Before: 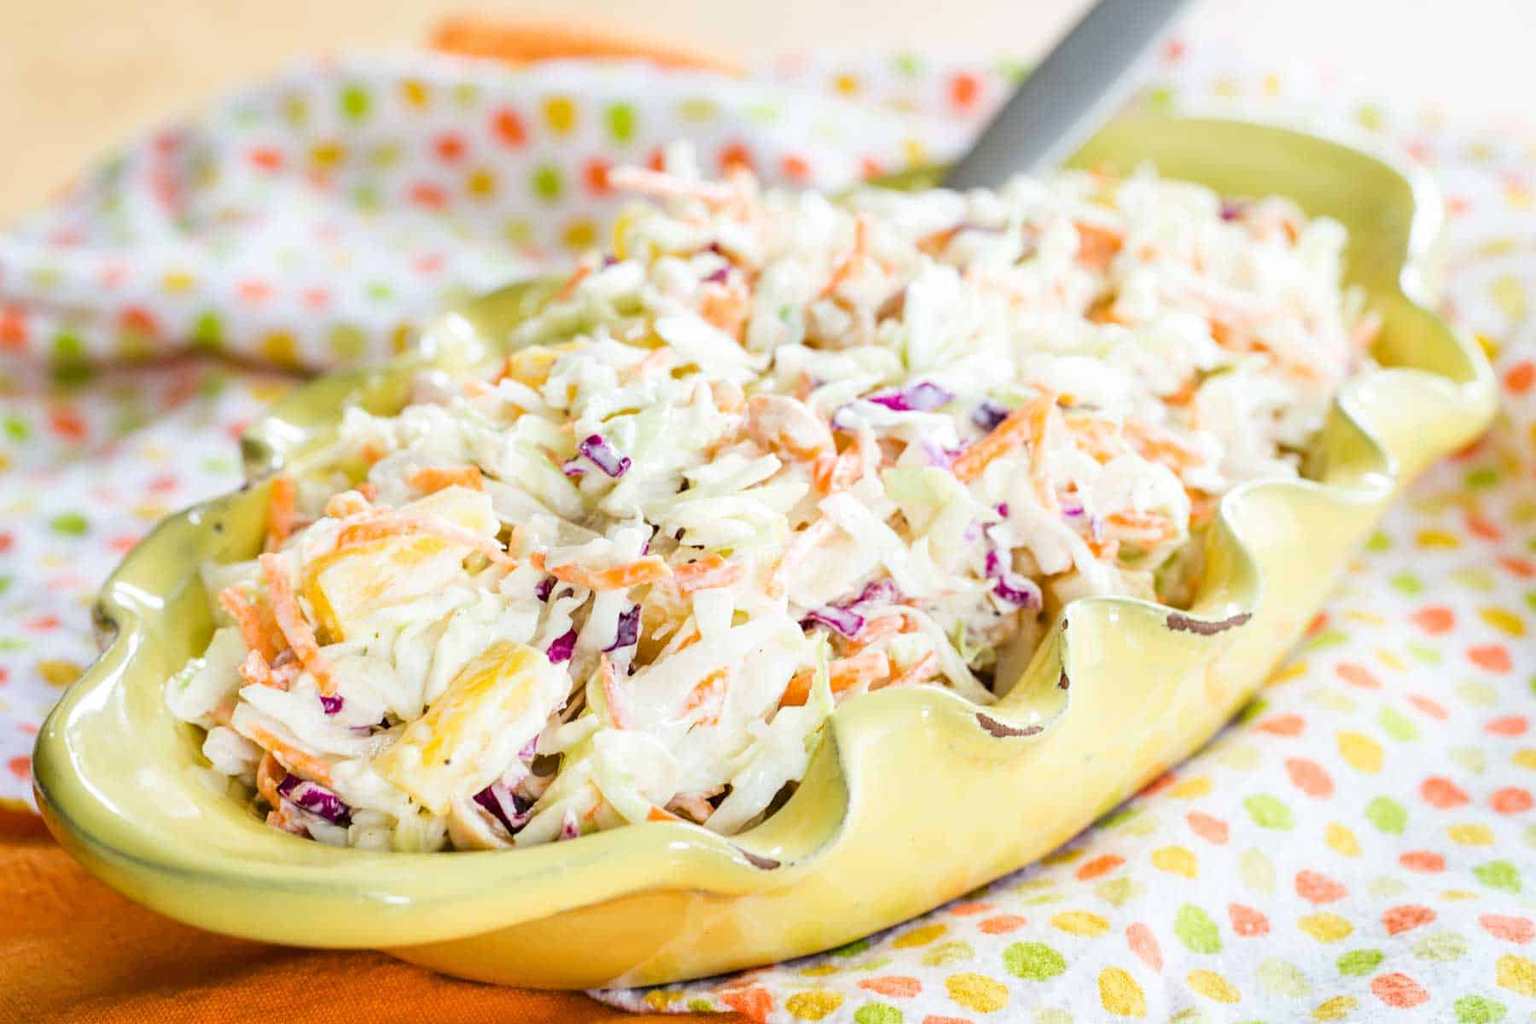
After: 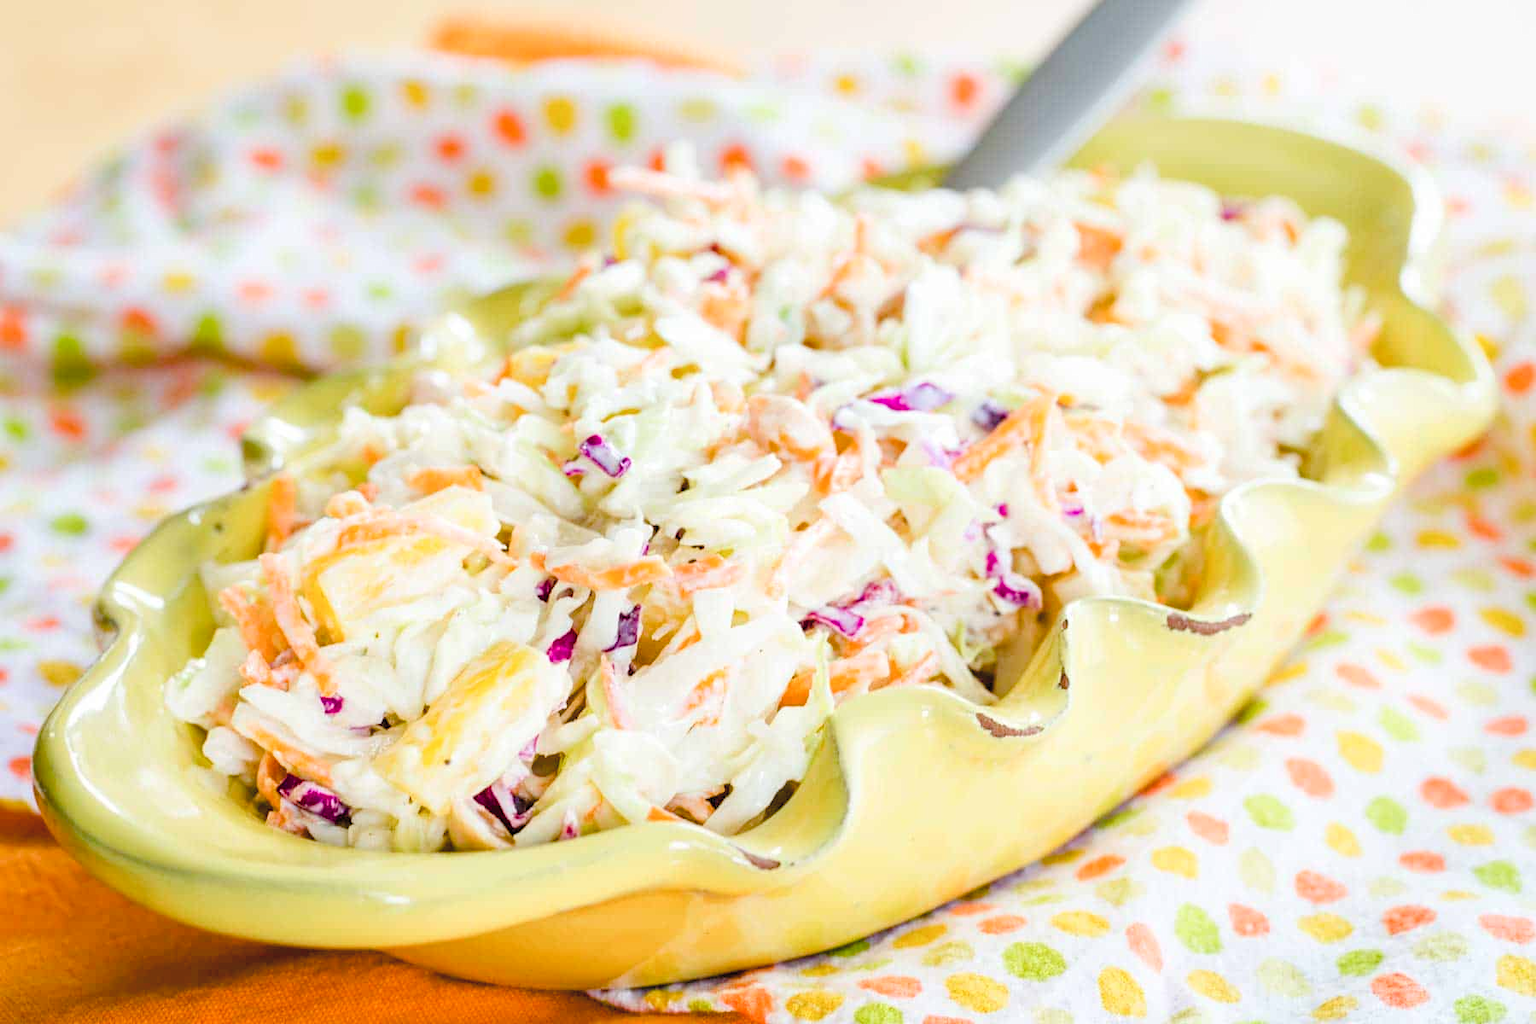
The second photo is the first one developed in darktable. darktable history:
color balance rgb: perceptual saturation grading › global saturation 20%, perceptual saturation grading › highlights -25%, perceptual saturation grading › shadows 50%
contrast brightness saturation: brightness 0.13
